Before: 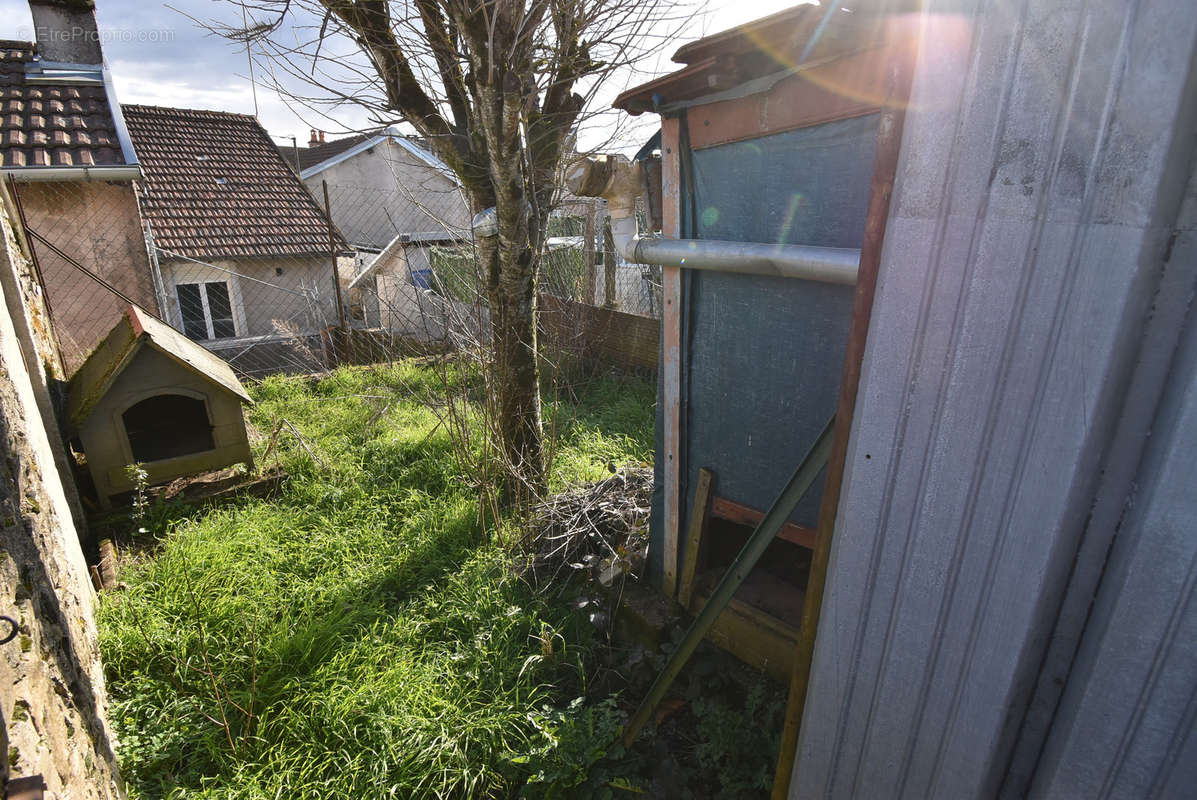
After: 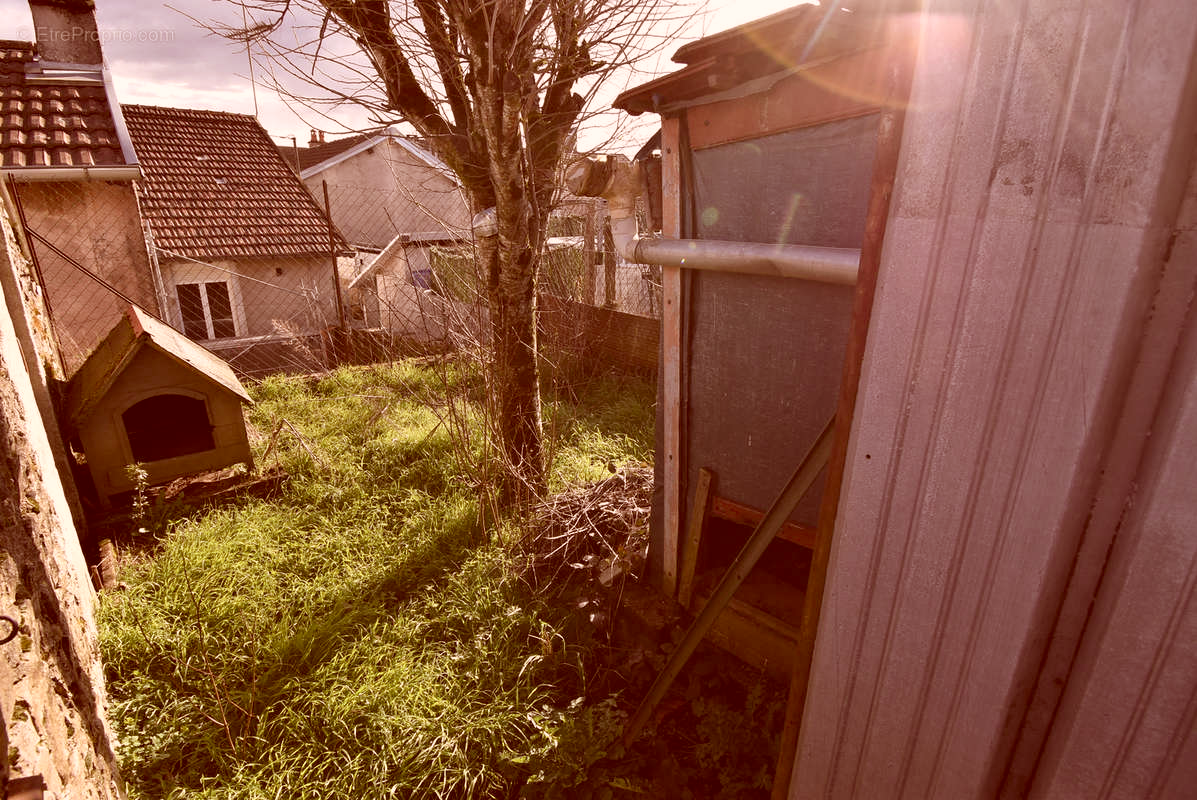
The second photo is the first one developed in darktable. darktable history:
color correction: highlights a* 9.47, highlights b* 8.5, shadows a* 39.66, shadows b* 39.96, saturation 0.794
